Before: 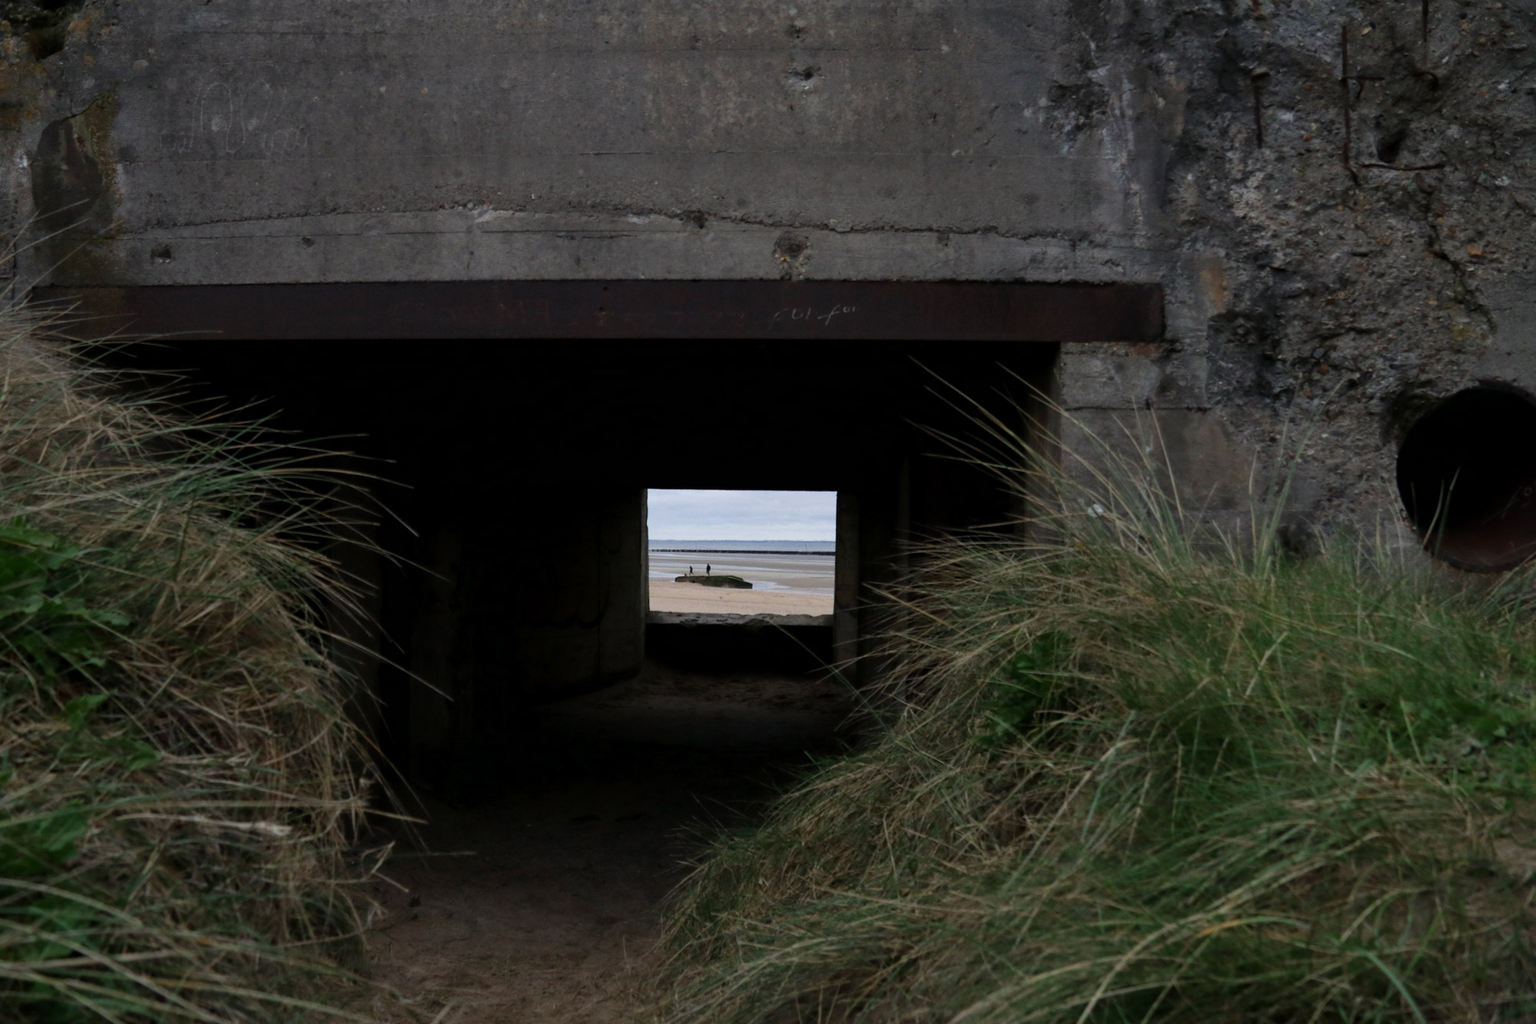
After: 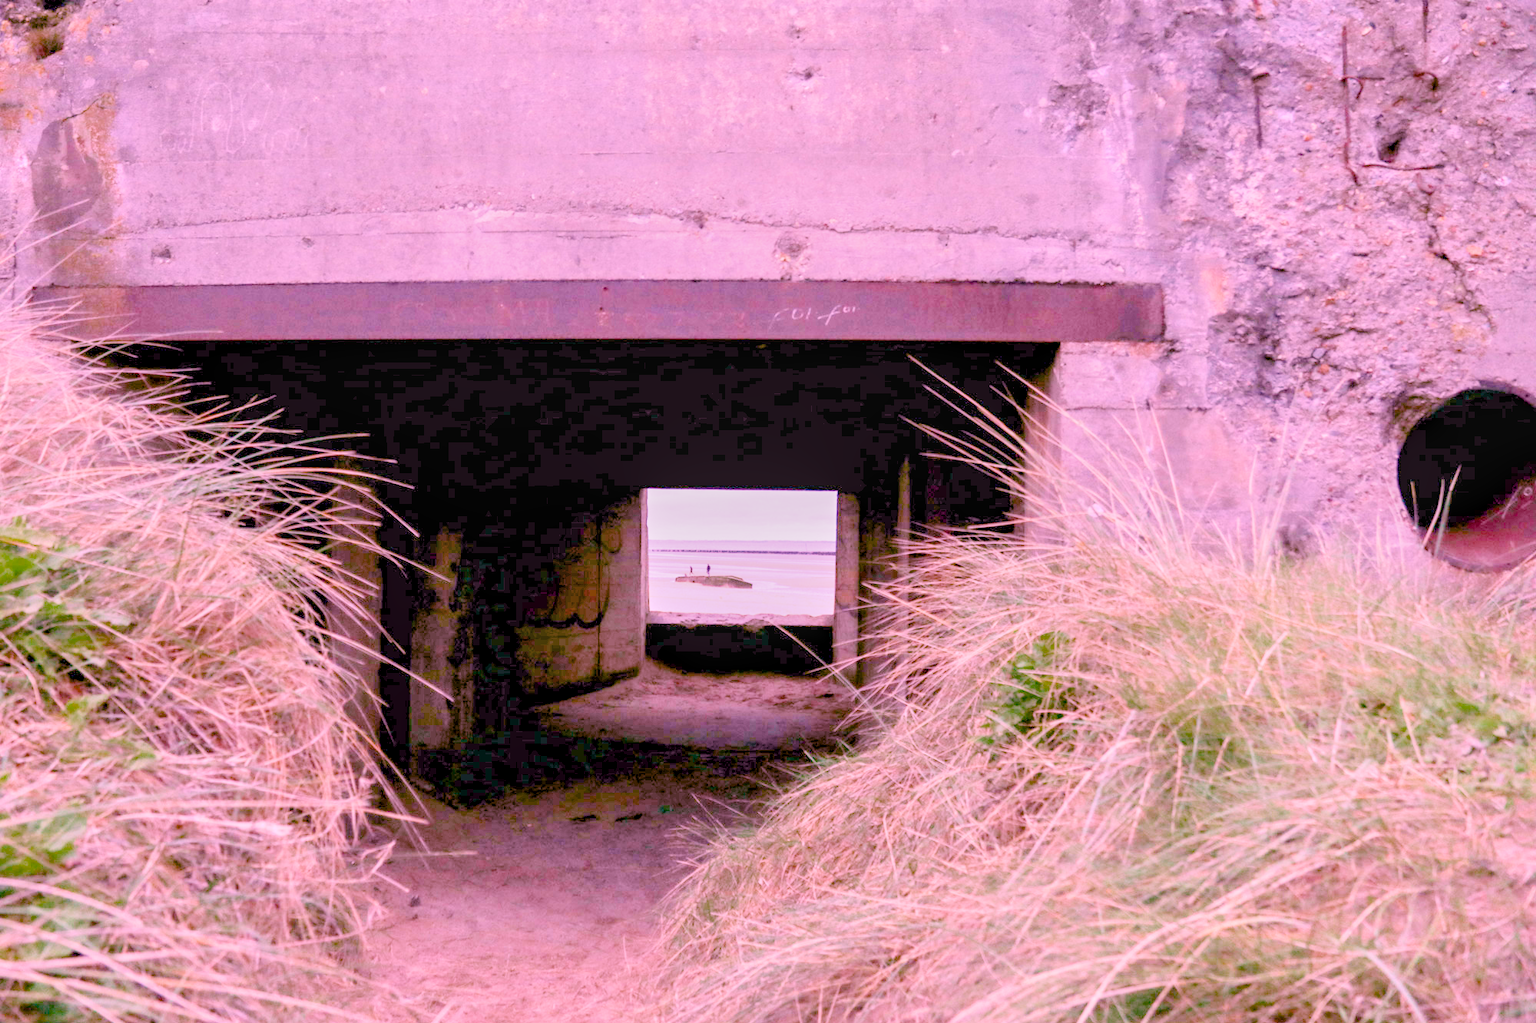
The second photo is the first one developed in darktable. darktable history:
highlight reconstruction: method clip highlights, iterations 1, diameter of reconstruction 64 px
exposure: black level correction 0, exposure 0.7 EV, compensate exposure bias true, compensate highlight preservation false
local contrast: on, module defaults
color balance rgb: linear chroma grading › shadows -2.2%, linear chroma grading › highlights -15%, linear chroma grading › global chroma -10%, linear chroma grading › mid-tones -10%, perceptual saturation grading › global saturation 45%, perceptual saturation grading › highlights -50%, perceptual saturation grading › shadows 30%, perceptual brilliance grading › global brilliance 18%, global vibrance 45%
filmic rgb: black relative exposure -7.65 EV, white relative exposure 4.56 EV, hardness 3.61, color science v6 (2022)
tone equalizer: on, module defaults
white balance: red 2.004, blue 1.654
